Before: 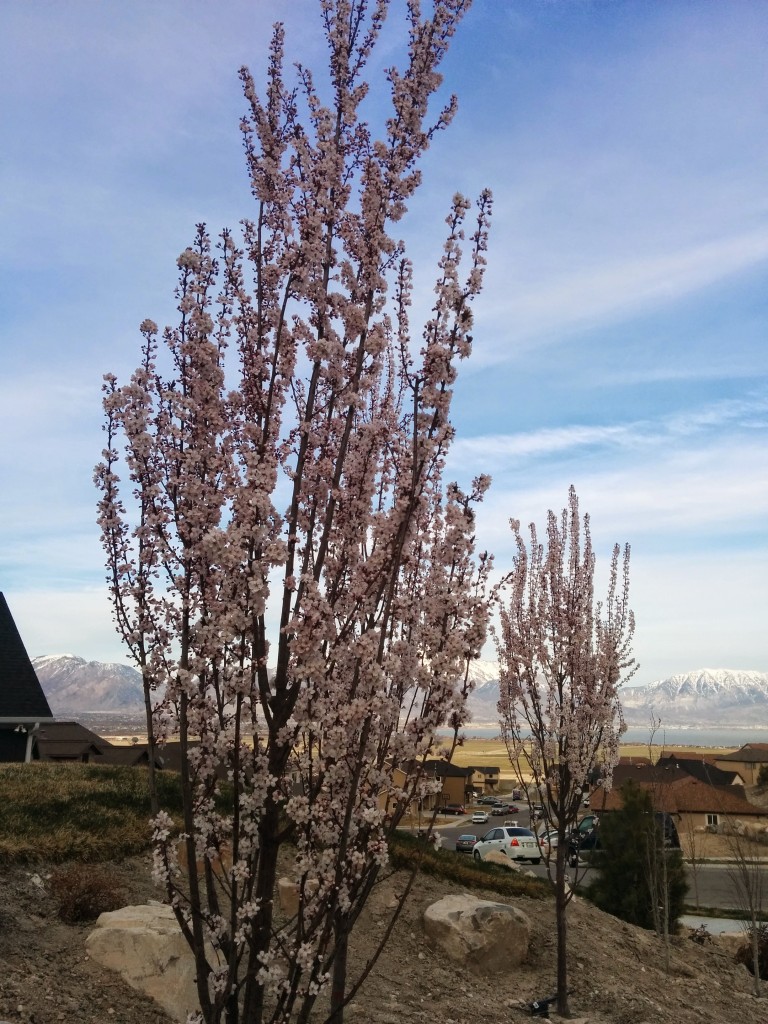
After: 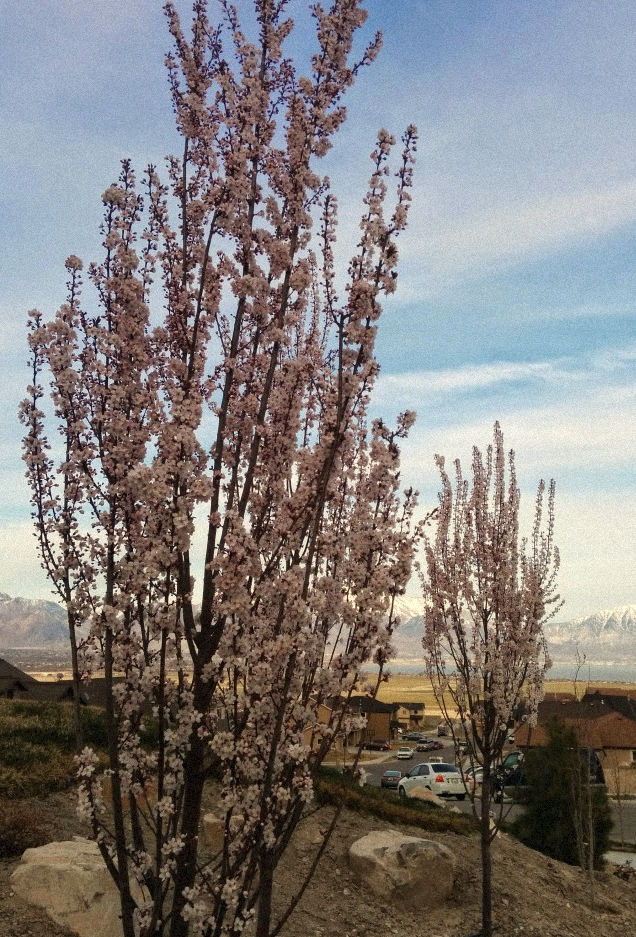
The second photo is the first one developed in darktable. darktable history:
grain: mid-tones bias 0%
crop: left 9.807%, top 6.259%, right 7.334%, bottom 2.177%
white balance: red 1.029, blue 0.92
